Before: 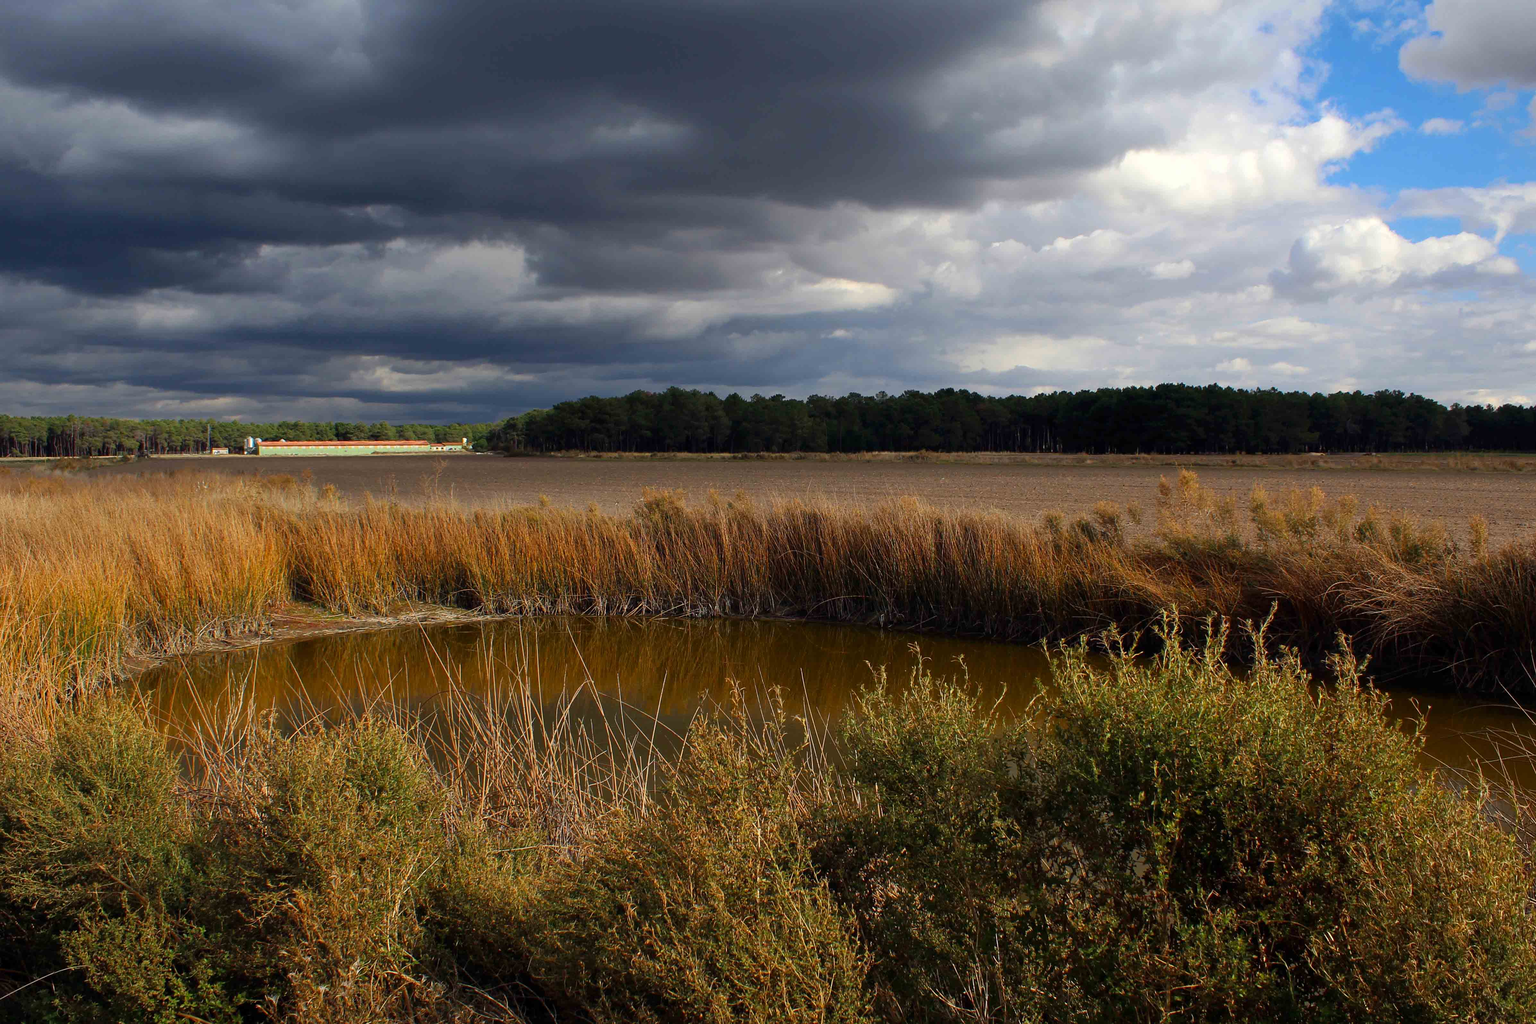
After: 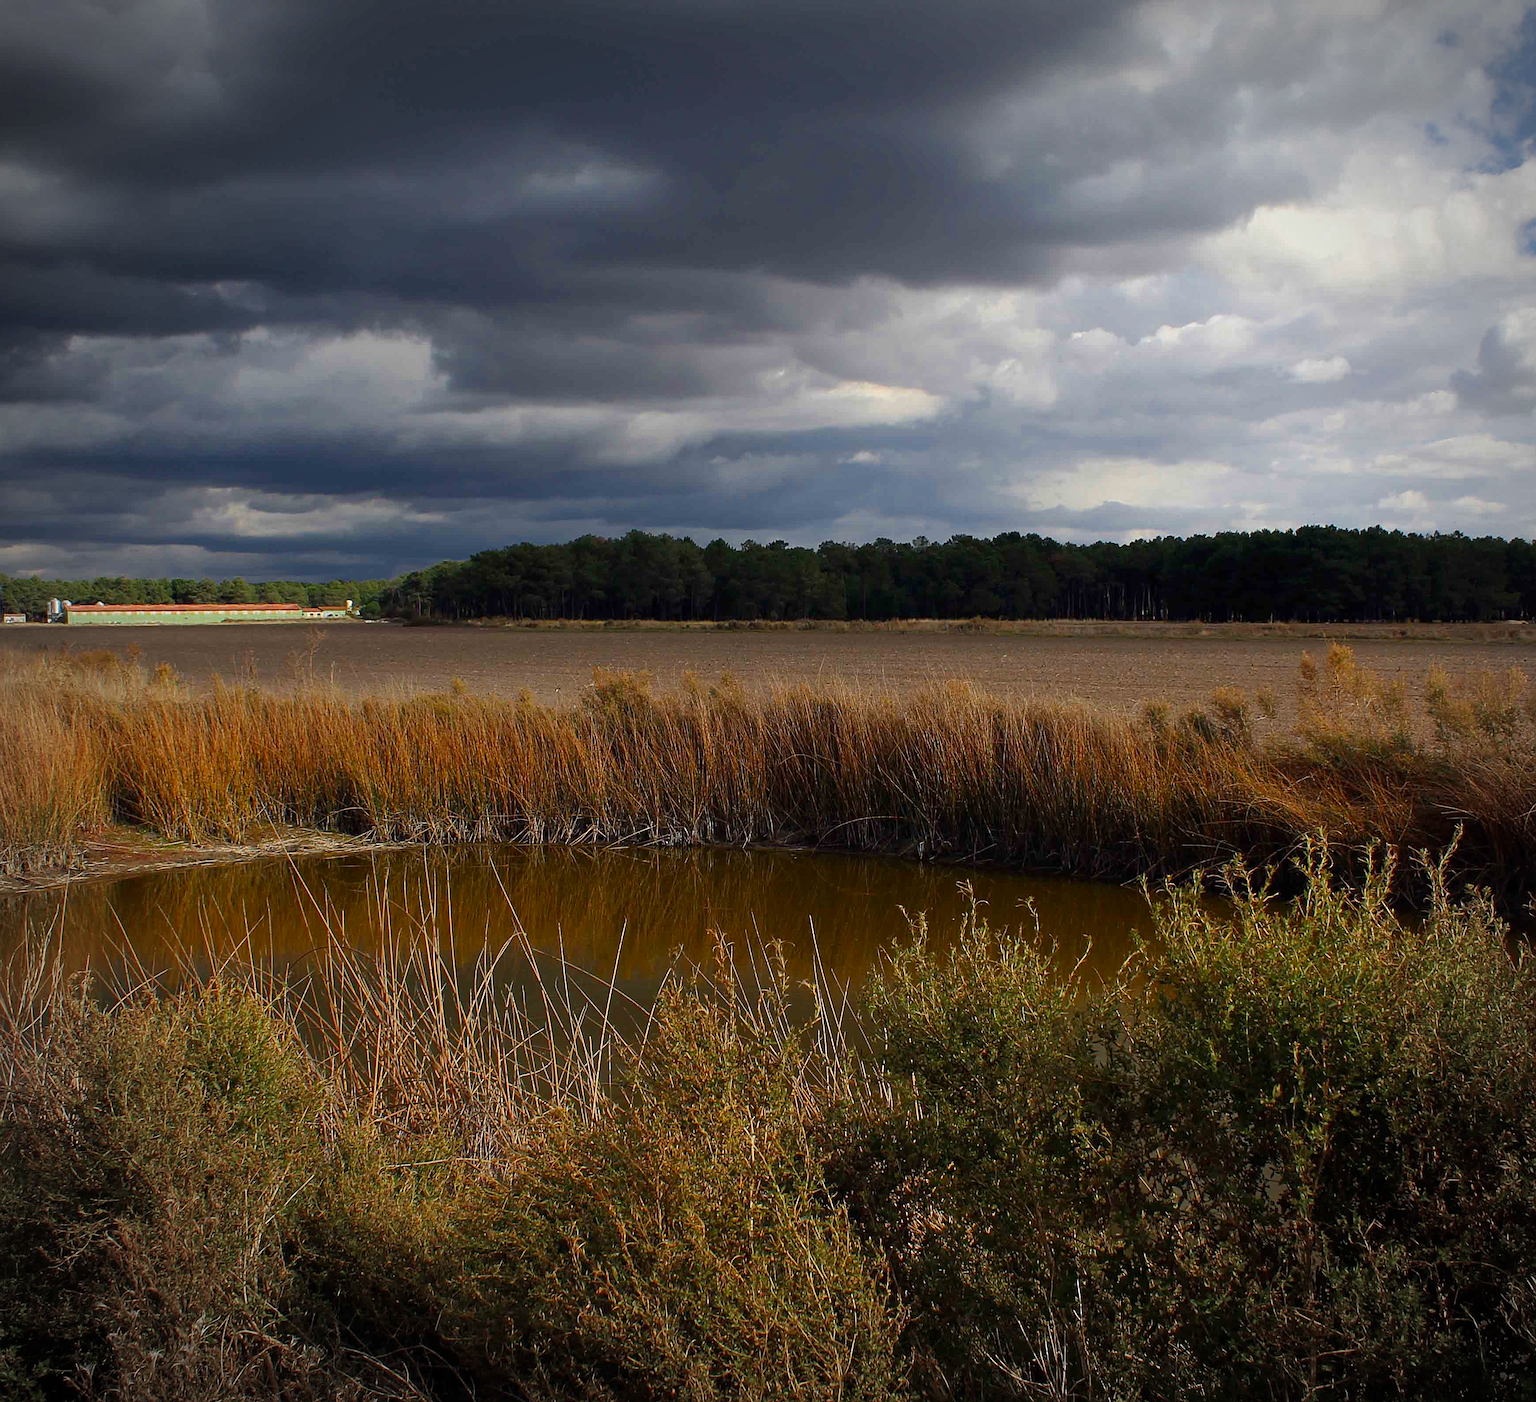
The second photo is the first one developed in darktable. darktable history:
vignetting: brightness -0.575, automatic ratio true
crop: left 13.681%, top 0%, right 13.33%
sharpen: on, module defaults
color zones: curves: ch0 [(0, 0.425) (0.143, 0.422) (0.286, 0.42) (0.429, 0.419) (0.571, 0.419) (0.714, 0.42) (0.857, 0.422) (1, 0.425)]
